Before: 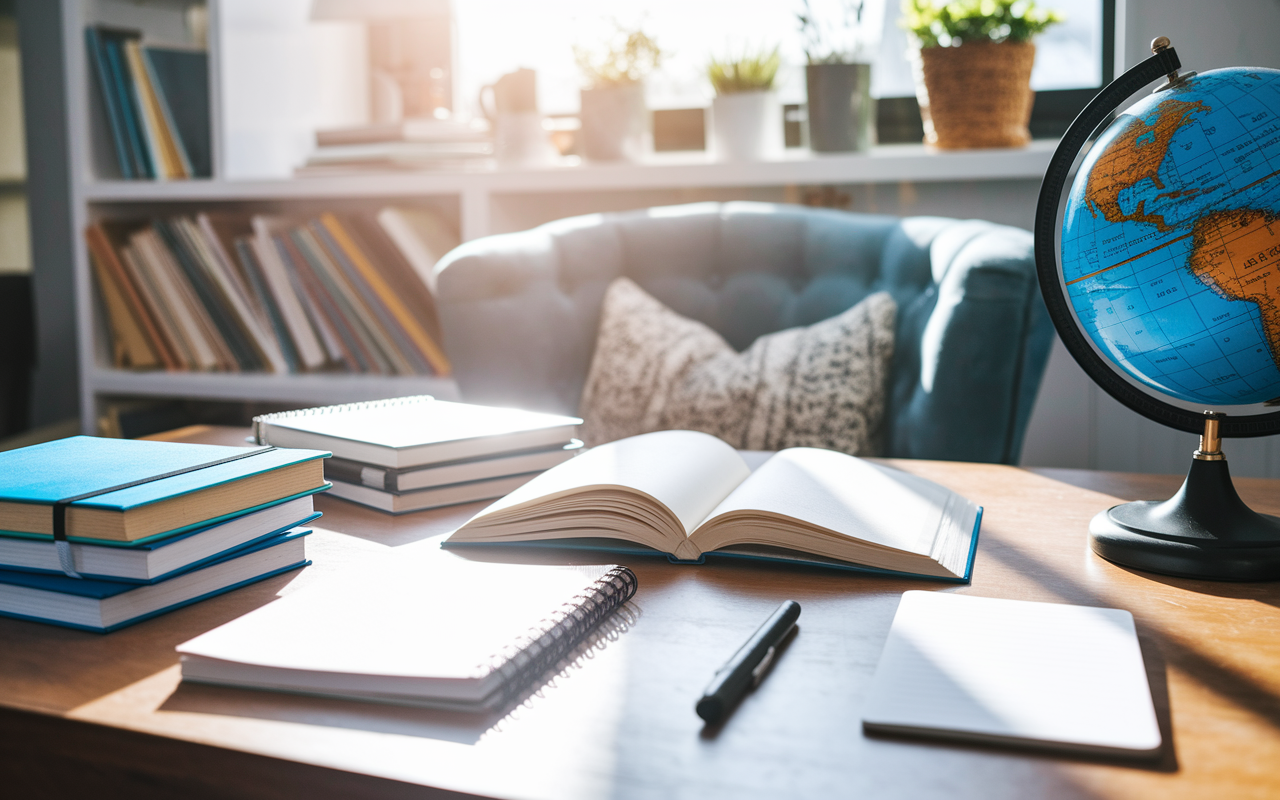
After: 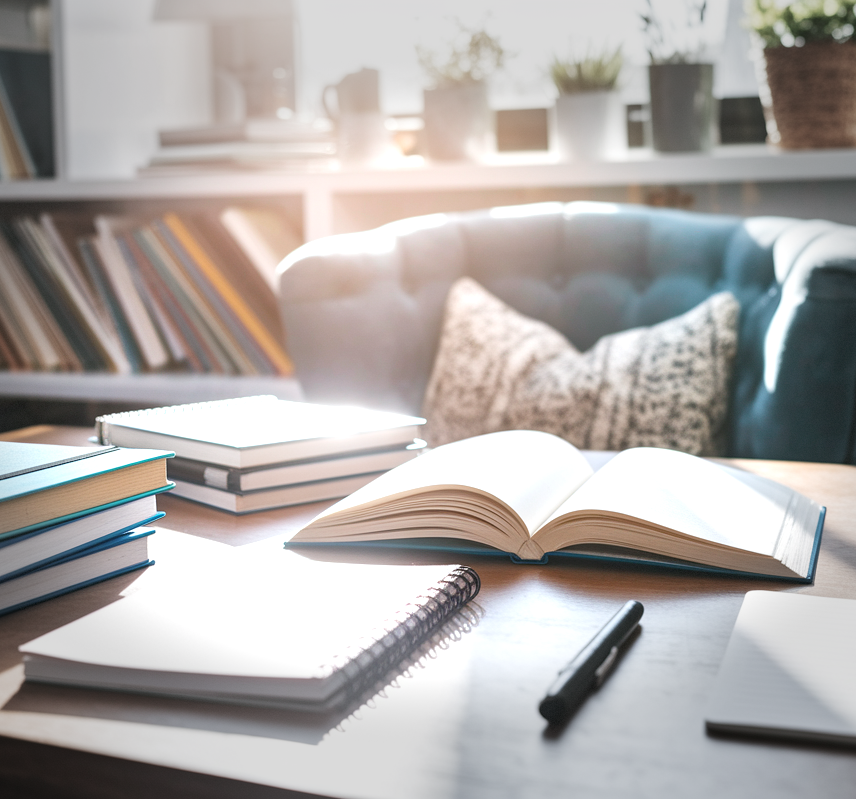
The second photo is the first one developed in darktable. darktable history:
crop and rotate: left 12.333%, right 20.733%
exposure: exposure 0.511 EV, compensate exposure bias true, compensate highlight preservation false
vignetting: fall-off start 70.69%, width/height ratio 1.334, dithering 8-bit output
